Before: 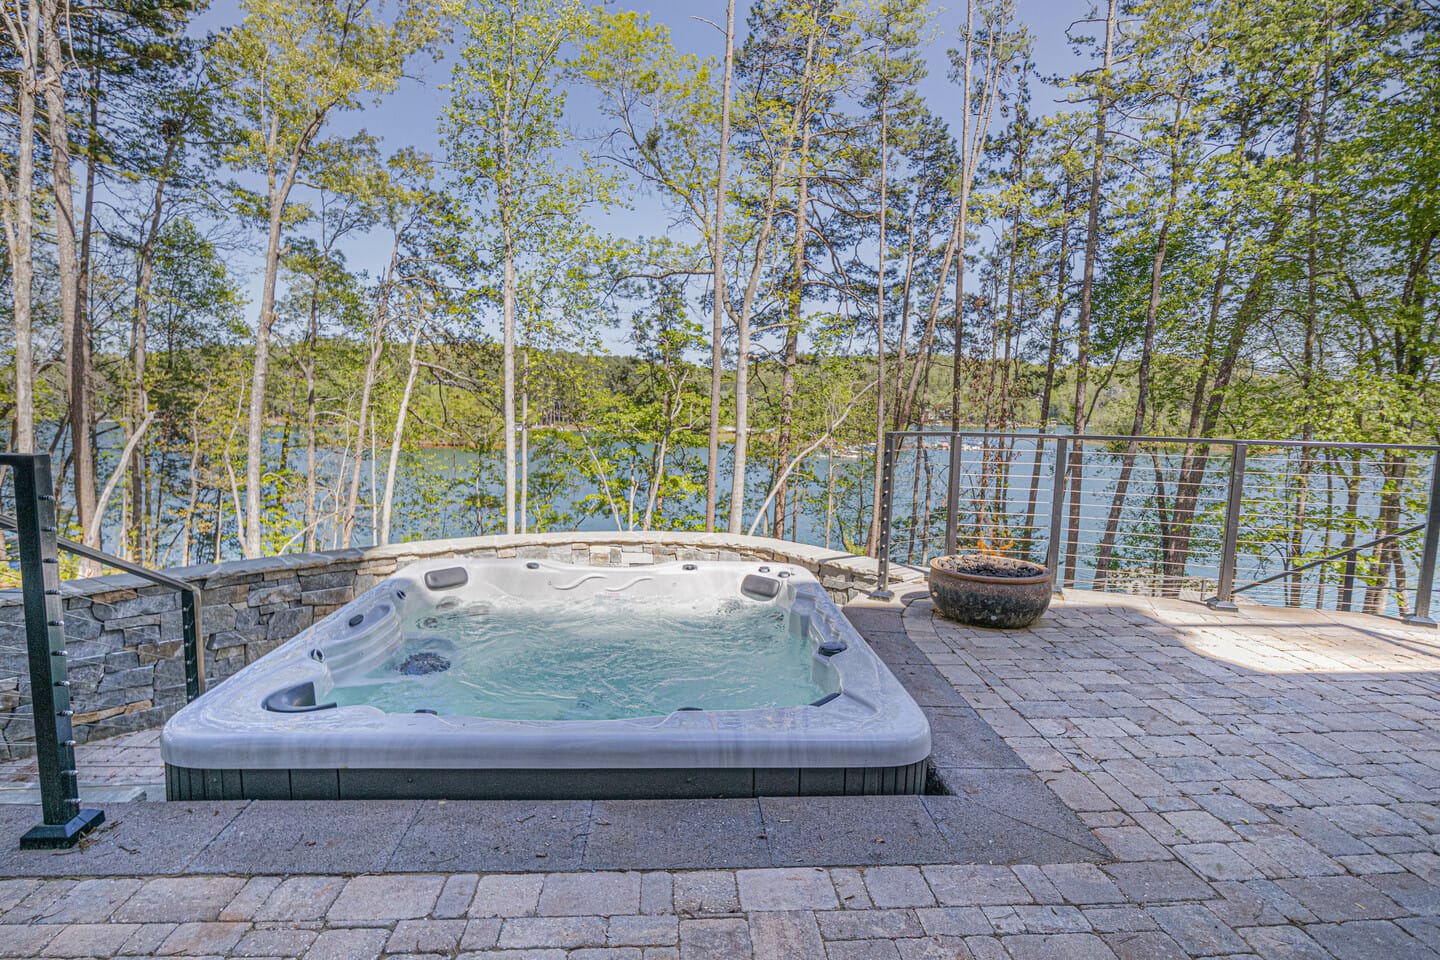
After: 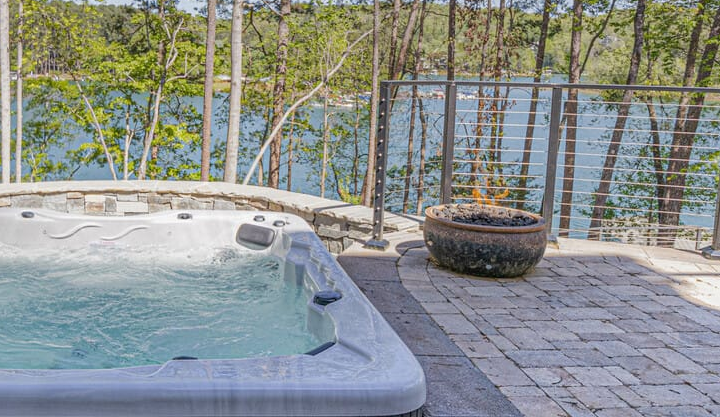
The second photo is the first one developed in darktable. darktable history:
crop: left 35.099%, top 36.591%, right 14.713%, bottom 19.937%
